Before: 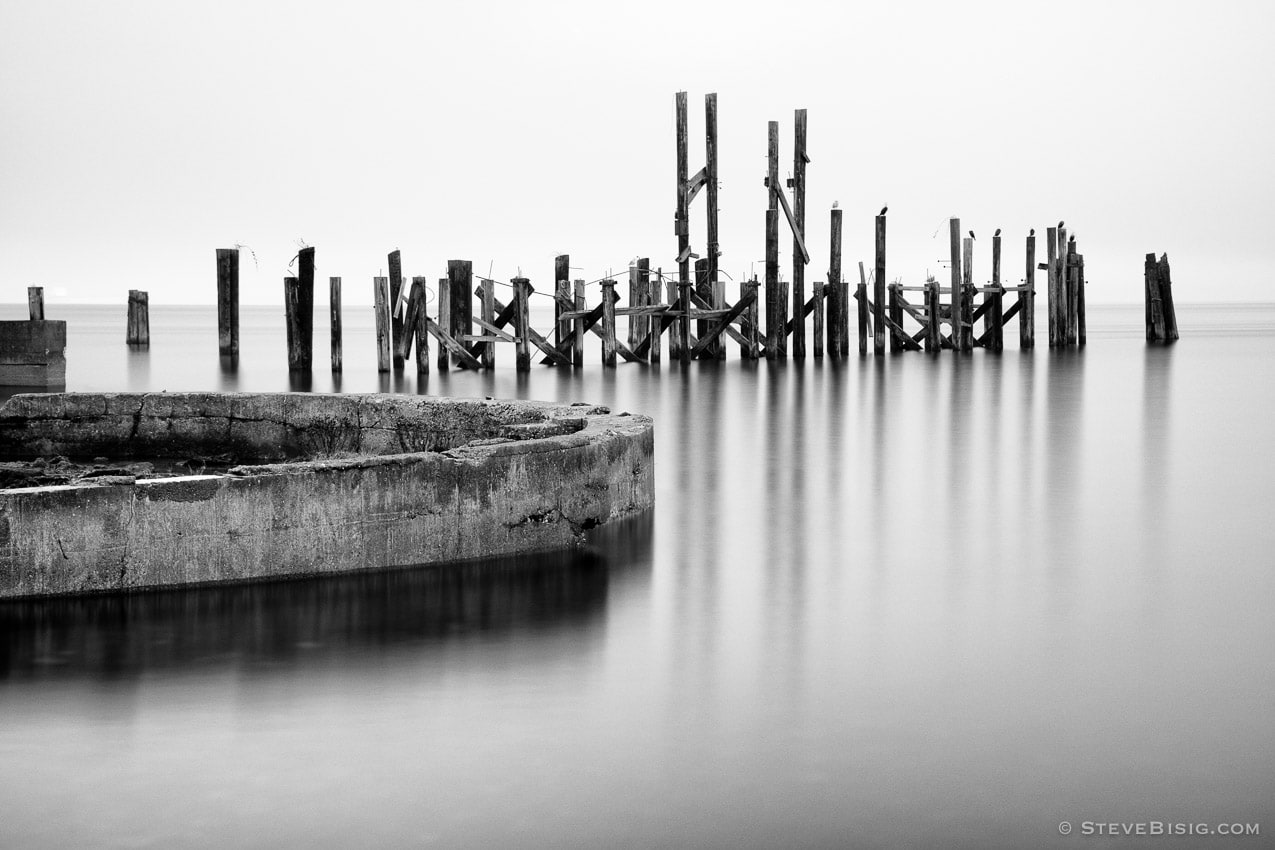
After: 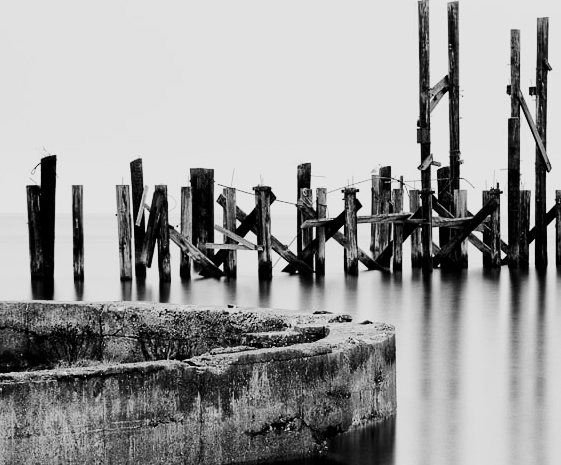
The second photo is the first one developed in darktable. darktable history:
crop: left 20.248%, top 10.86%, right 35.675%, bottom 34.321%
filmic rgb: black relative exposure -7.15 EV, white relative exposure 5.36 EV, hardness 3.02
contrast brightness saturation: contrast 0.28
